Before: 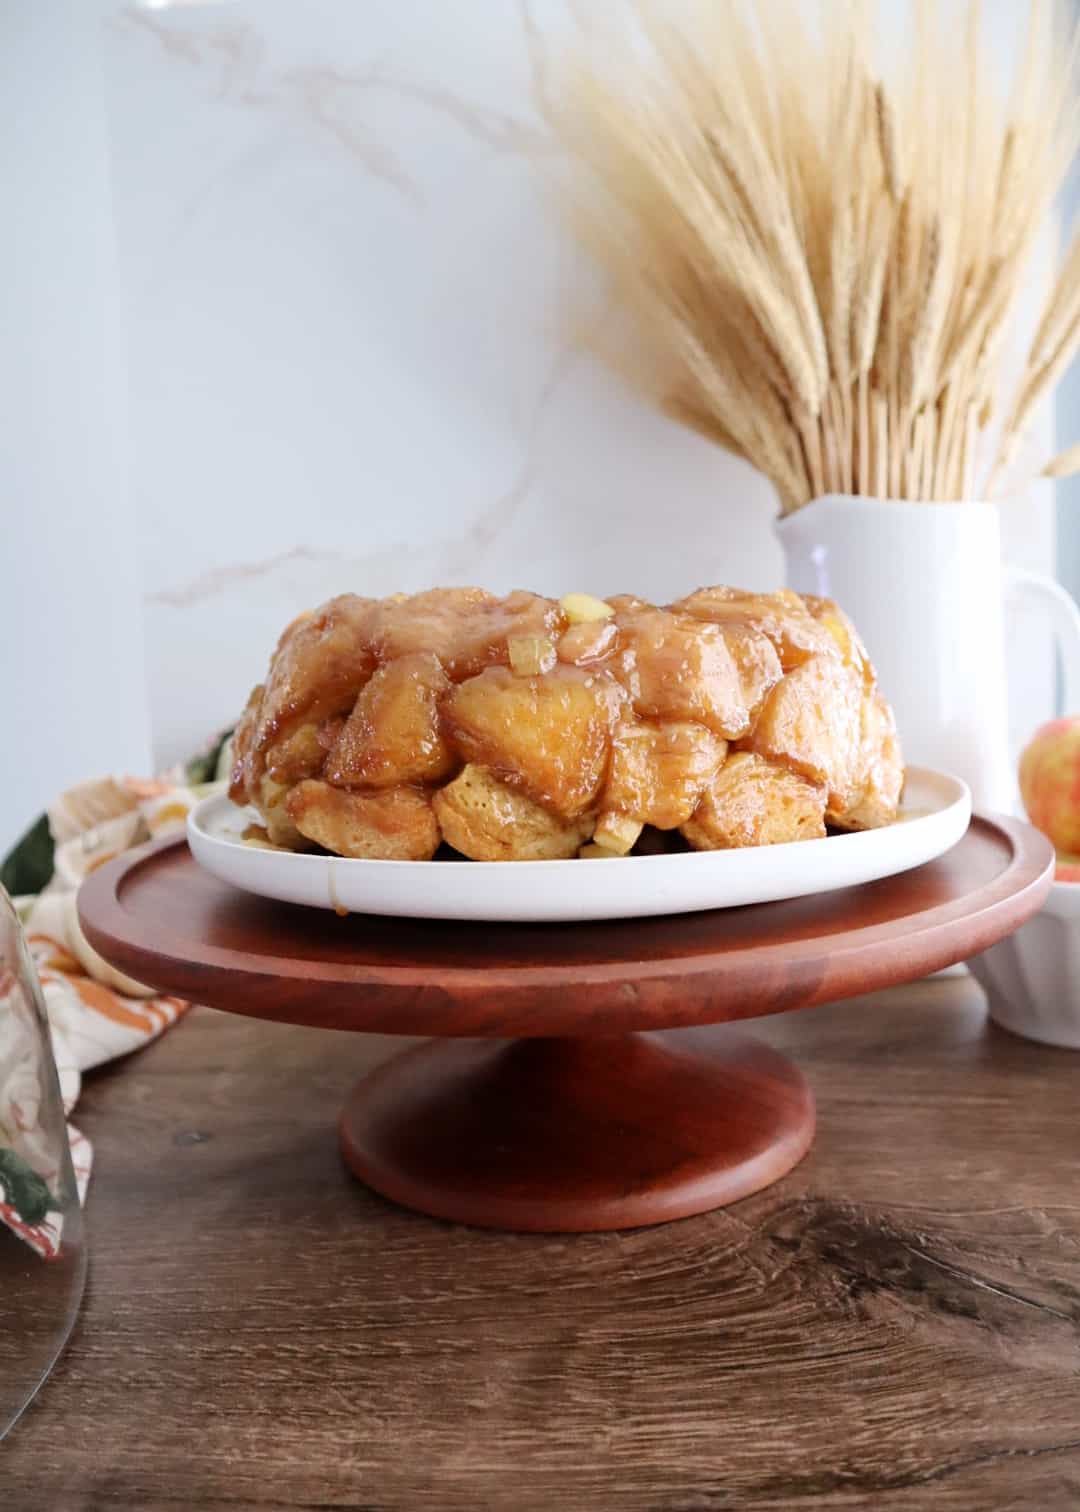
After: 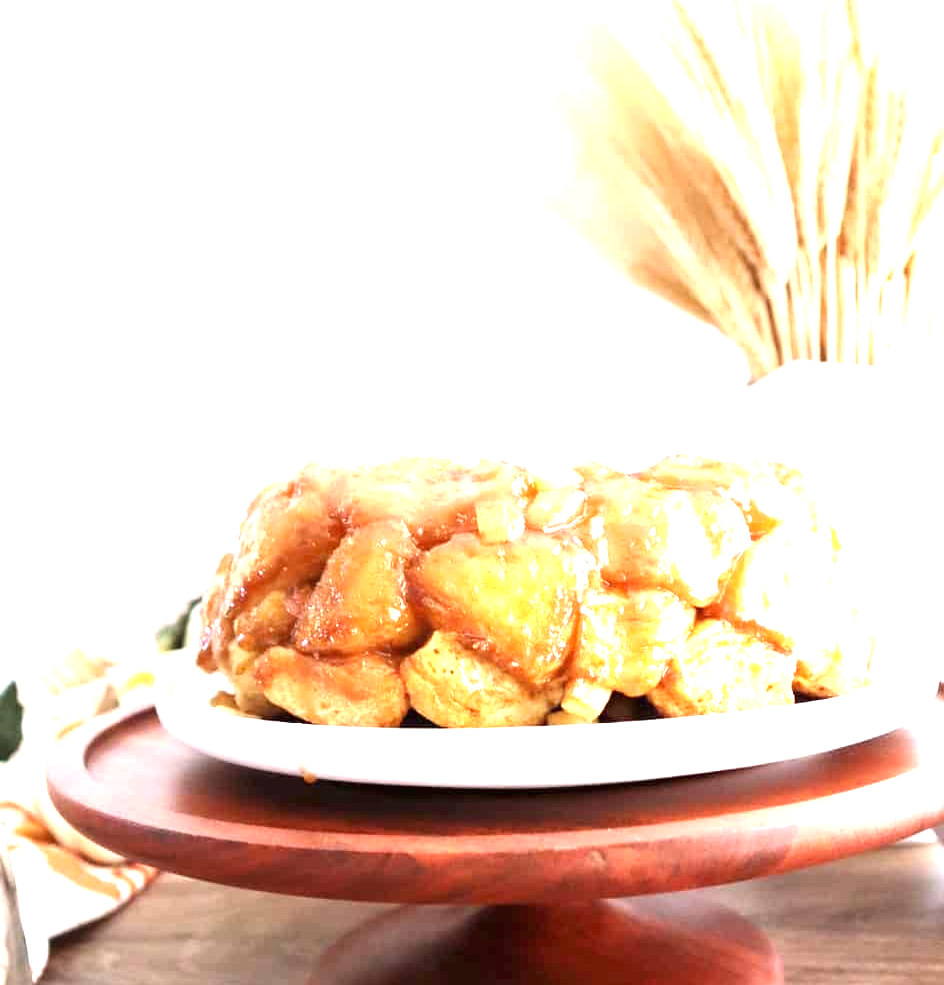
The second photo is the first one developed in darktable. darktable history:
crop: left 2.977%, top 8.844%, right 9.611%, bottom 25.975%
exposure: black level correction 0, exposure 1.709 EV, compensate highlight preservation false
